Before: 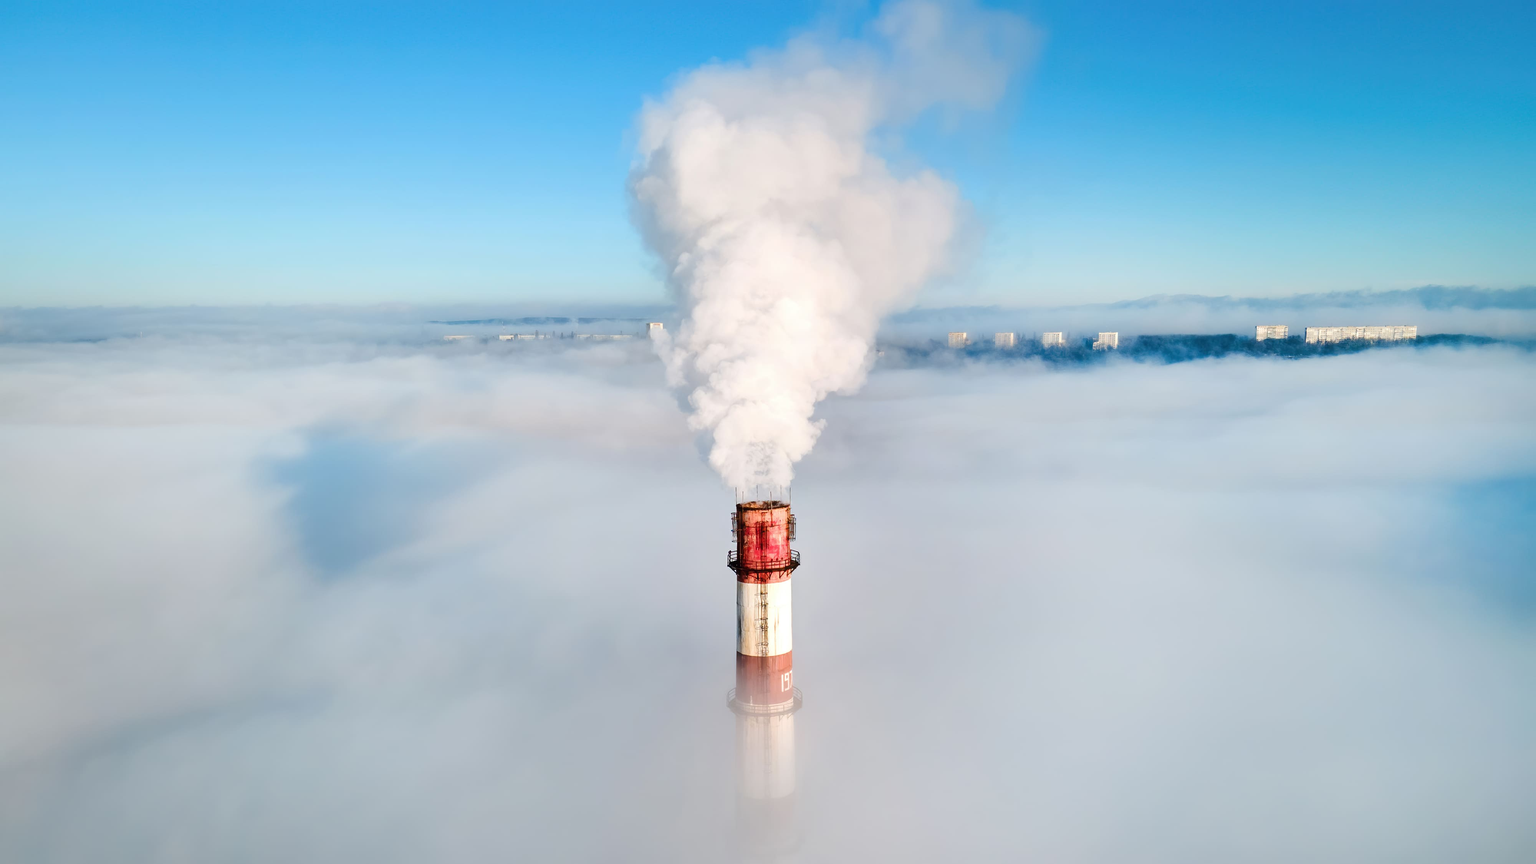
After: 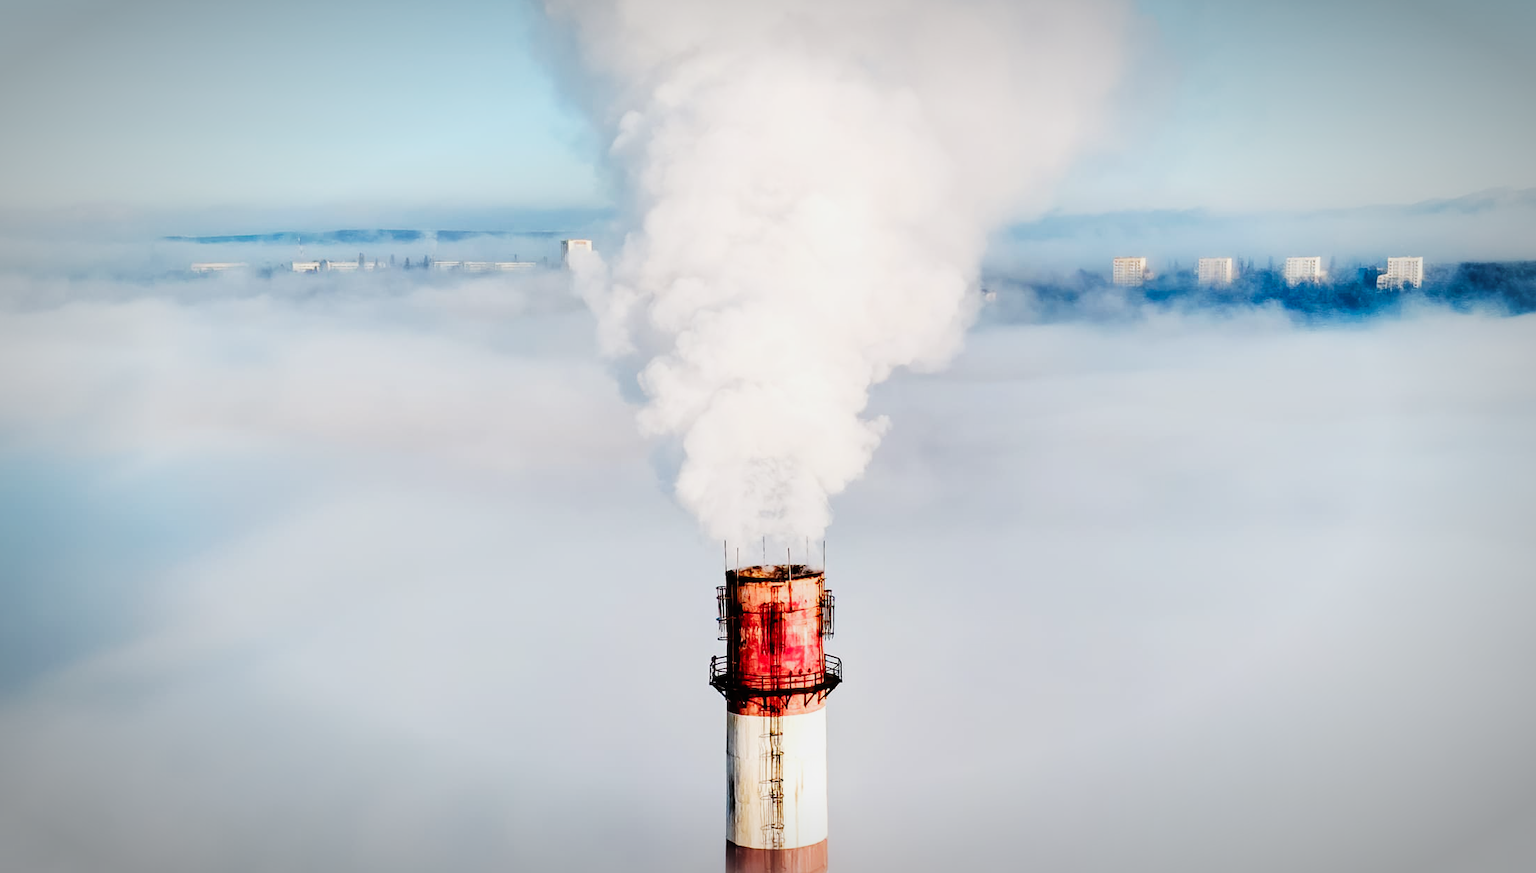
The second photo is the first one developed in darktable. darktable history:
crop and rotate: left 22.079%, top 22.188%, right 23.162%, bottom 22.438%
tone equalizer: -8 EV -1.05 EV, -7 EV -1.02 EV, -6 EV -0.897 EV, -5 EV -0.562 EV, -3 EV 0.598 EV, -2 EV 0.873 EV, -1 EV 0.99 EV, +0 EV 1.06 EV
base curve: curves: ch0 [(0, 0) (0.007, 0.004) (0.027, 0.03) (0.046, 0.07) (0.207, 0.54) (0.442, 0.872) (0.673, 0.972) (1, 1)], preserve colors none
vignetting: automatic ratio true
exposure: exposure -2.019 EV, compensate highlight preservation false
